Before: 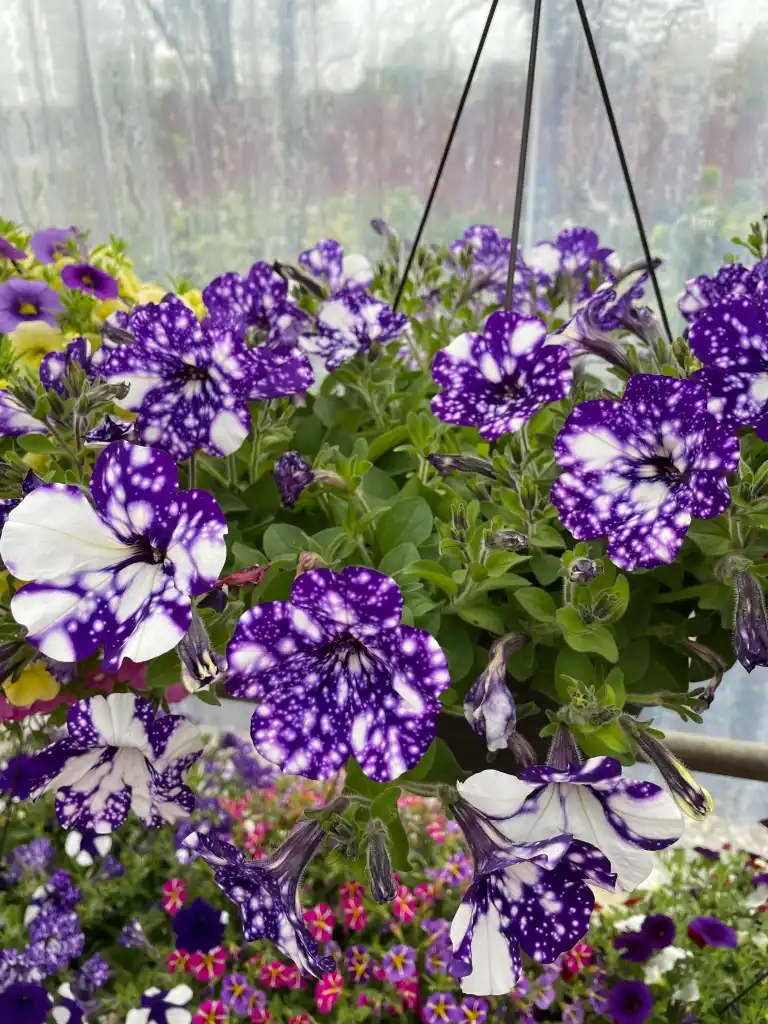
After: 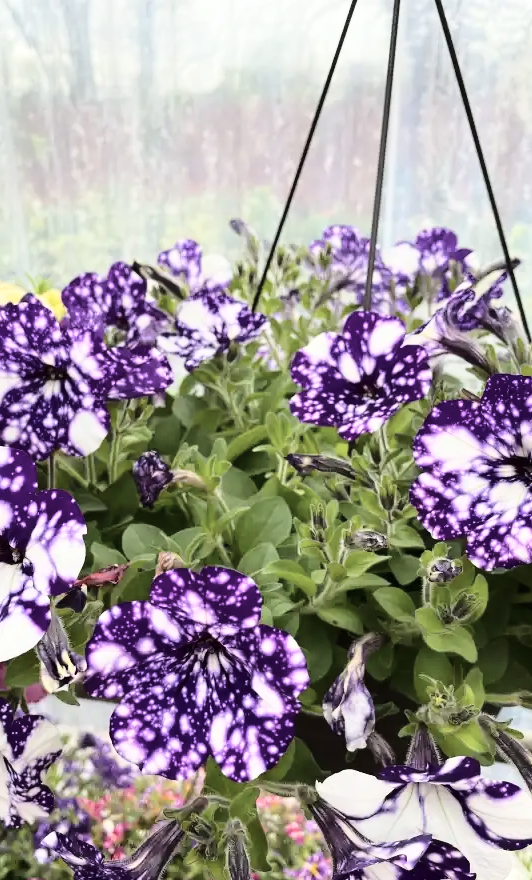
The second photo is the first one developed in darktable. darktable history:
crop: left 18.479%, right 12.2%, bottom 13.971%
contrast brightness saturation: contrast 0.1, saturation -0.3
base curve: curves: ch0 [(0, 0) (0.028, 0.03) (0.121, 0.232) (0.46, 0.748) (0.859, 0.968) (1, 1)]
